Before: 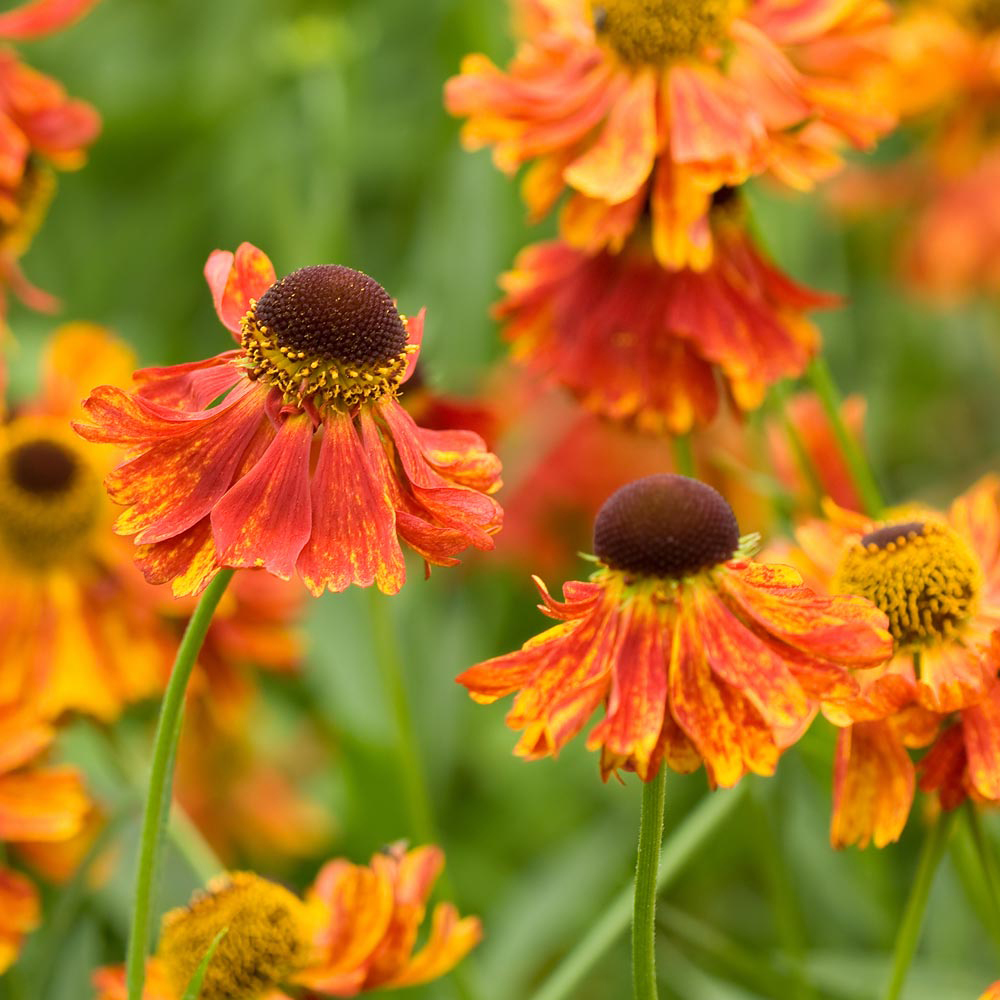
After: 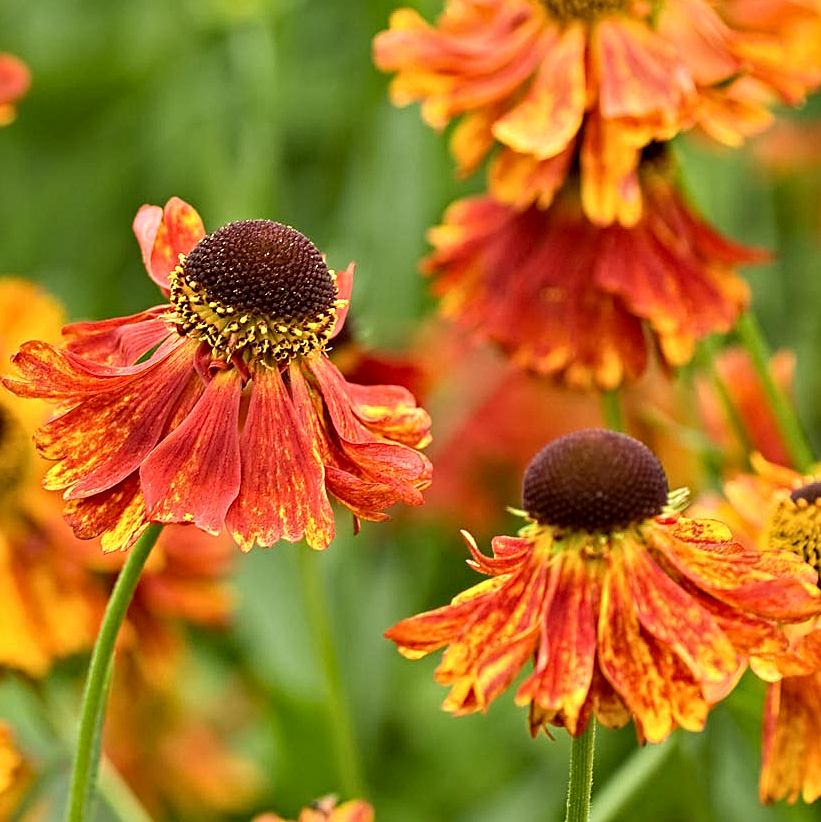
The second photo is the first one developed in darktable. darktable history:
crop and rotate: left 7.196%, top 4.574%, right 10.605%, bottom 13.178%
sharpen: amount 0.2
contrast equalizer: octaves 7, y [[0.5, 0.542, 0.583, 0.625, 0.667, 0.708], [0.5 ×6], [0.5 ×6], [0 ×6], [0 ×6]]
